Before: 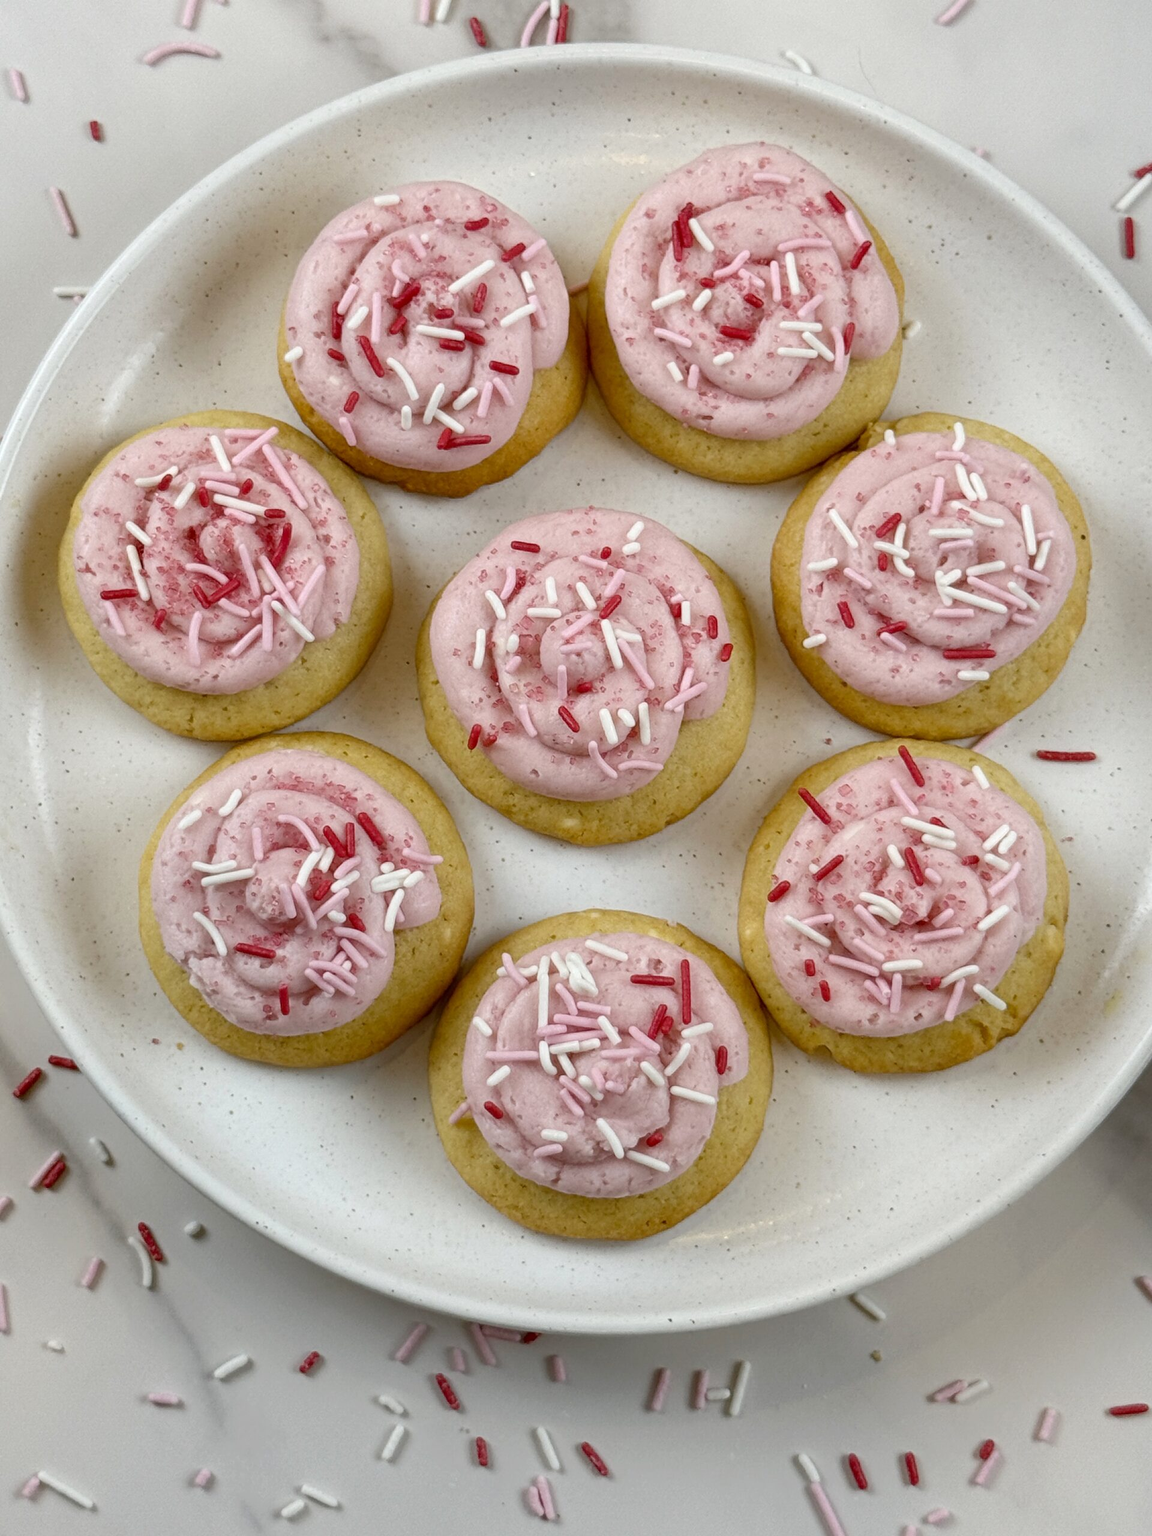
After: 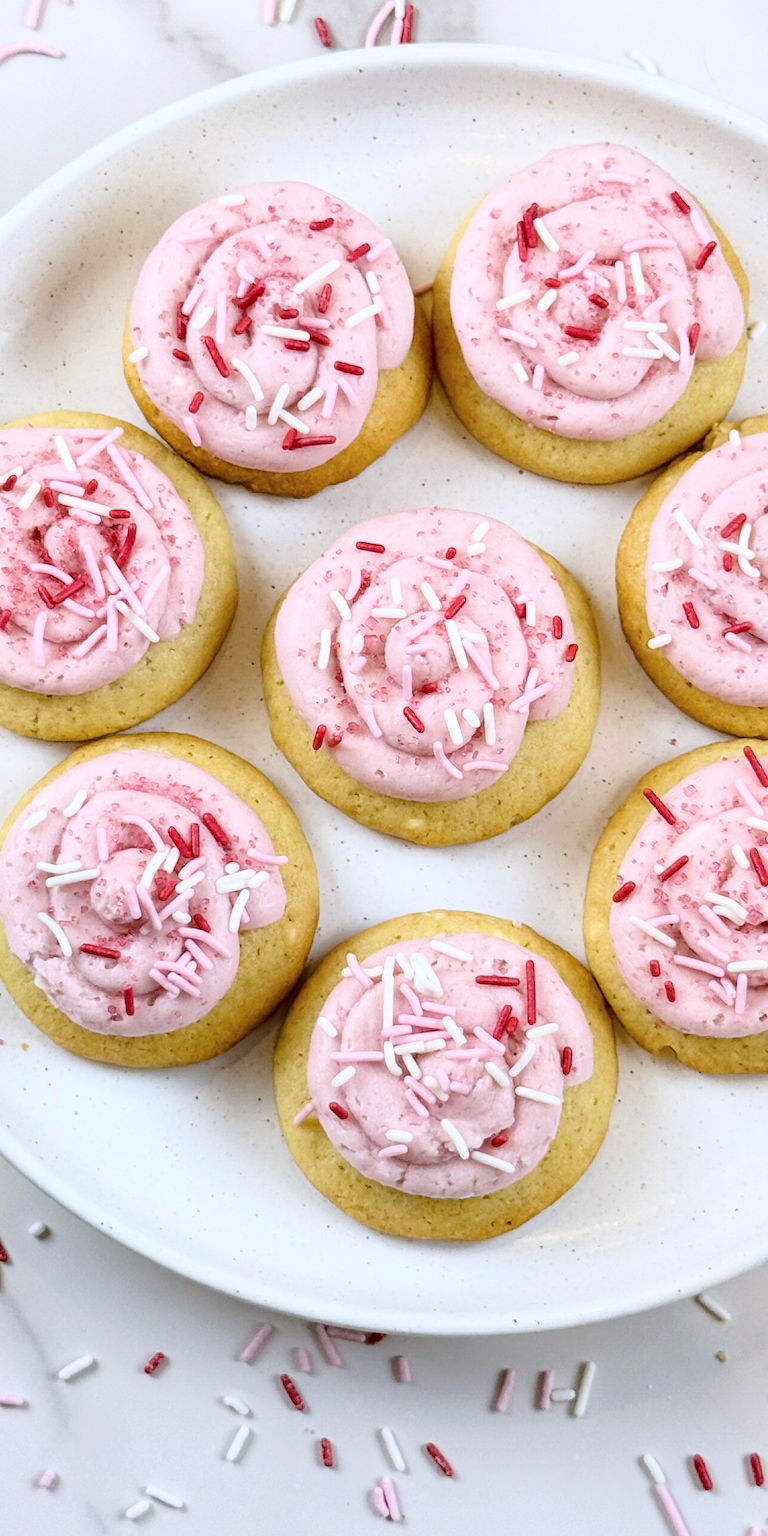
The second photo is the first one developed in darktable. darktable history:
crop and rotate: left 13.537%, right 19.796%
color calibration: illuminant as shot in camera, x 0.358, y 0.373, temperature 4628.91 K
base curve: curves: ch0 [(0, 0) (0.028, 0.03) (0.121, 0.232) (0.46, 0.748) (0.859, 0.968) (1, 1)]
